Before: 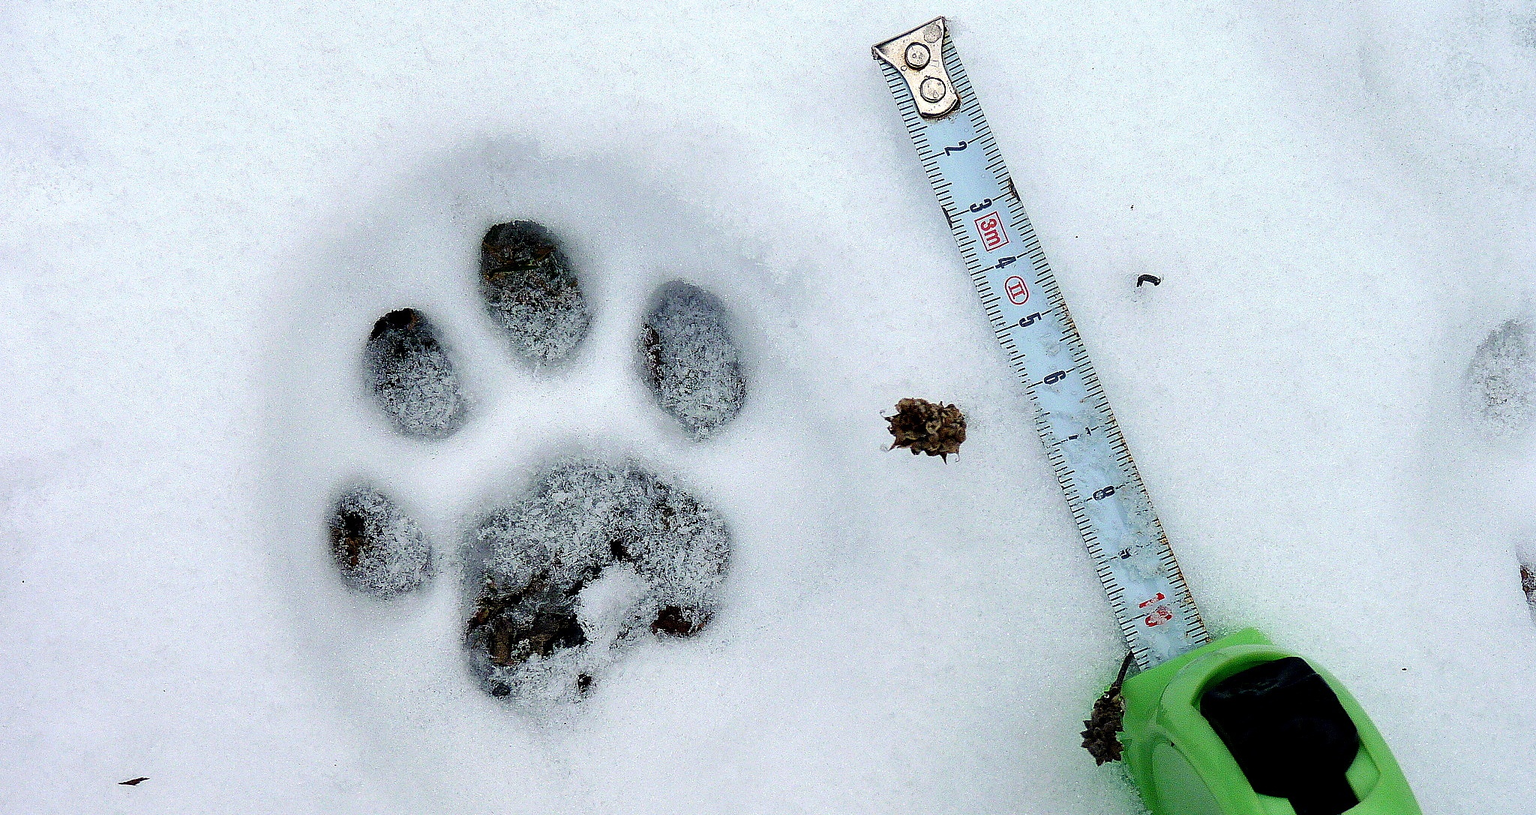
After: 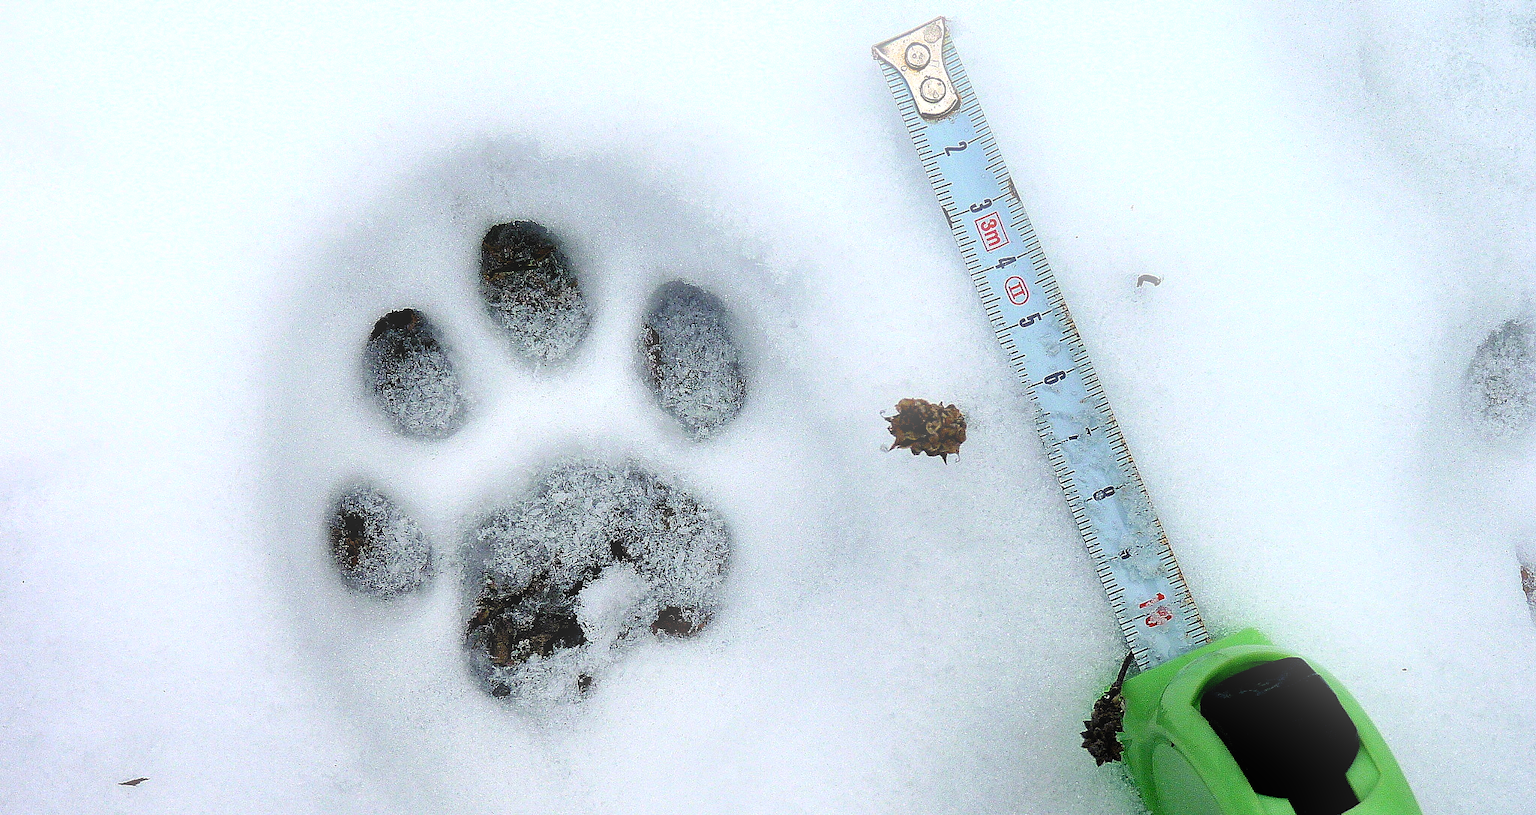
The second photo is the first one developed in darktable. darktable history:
levels: levels [0.016, 0.492, 0.969]
bloom: size 16%, threshold 98%, strength 20%
shadows and highlights: low approximation 0.01, soften with gaussian
